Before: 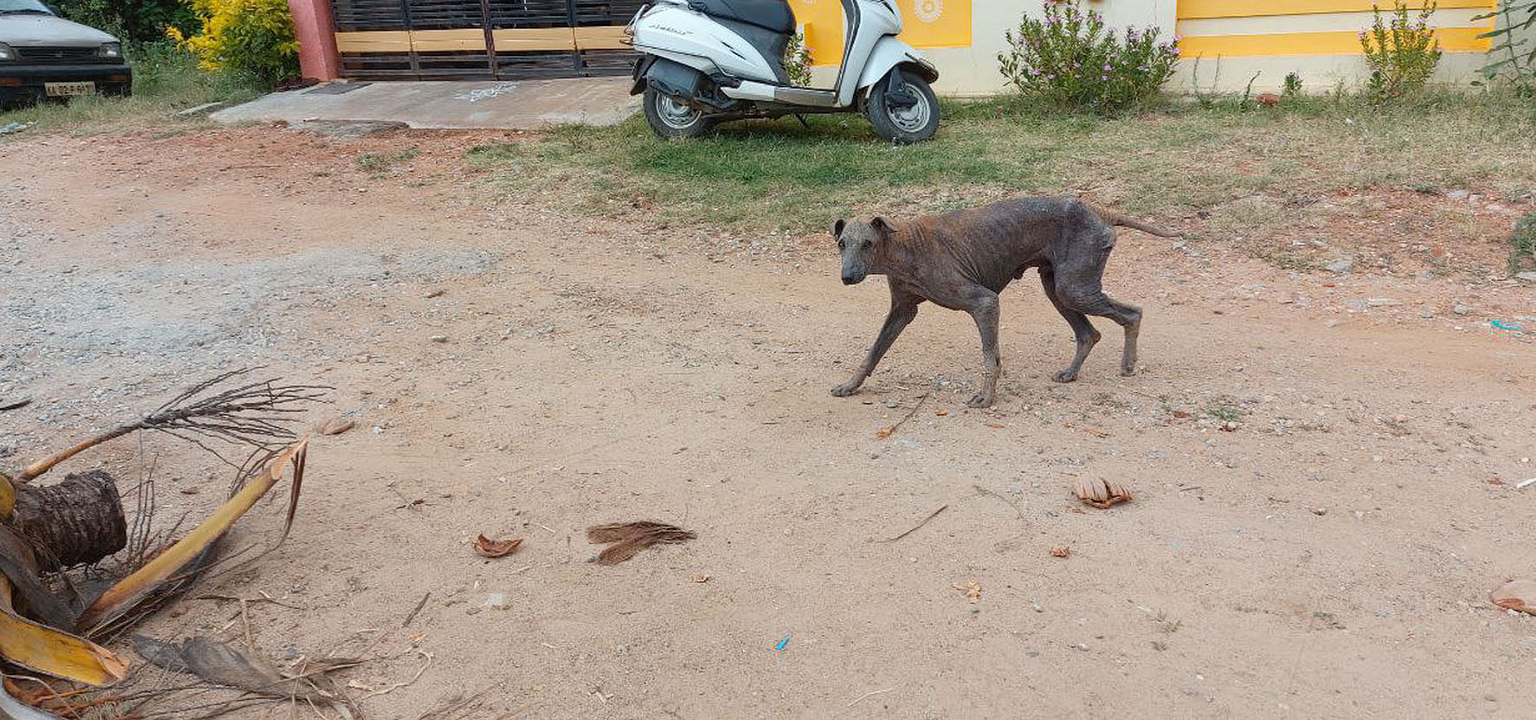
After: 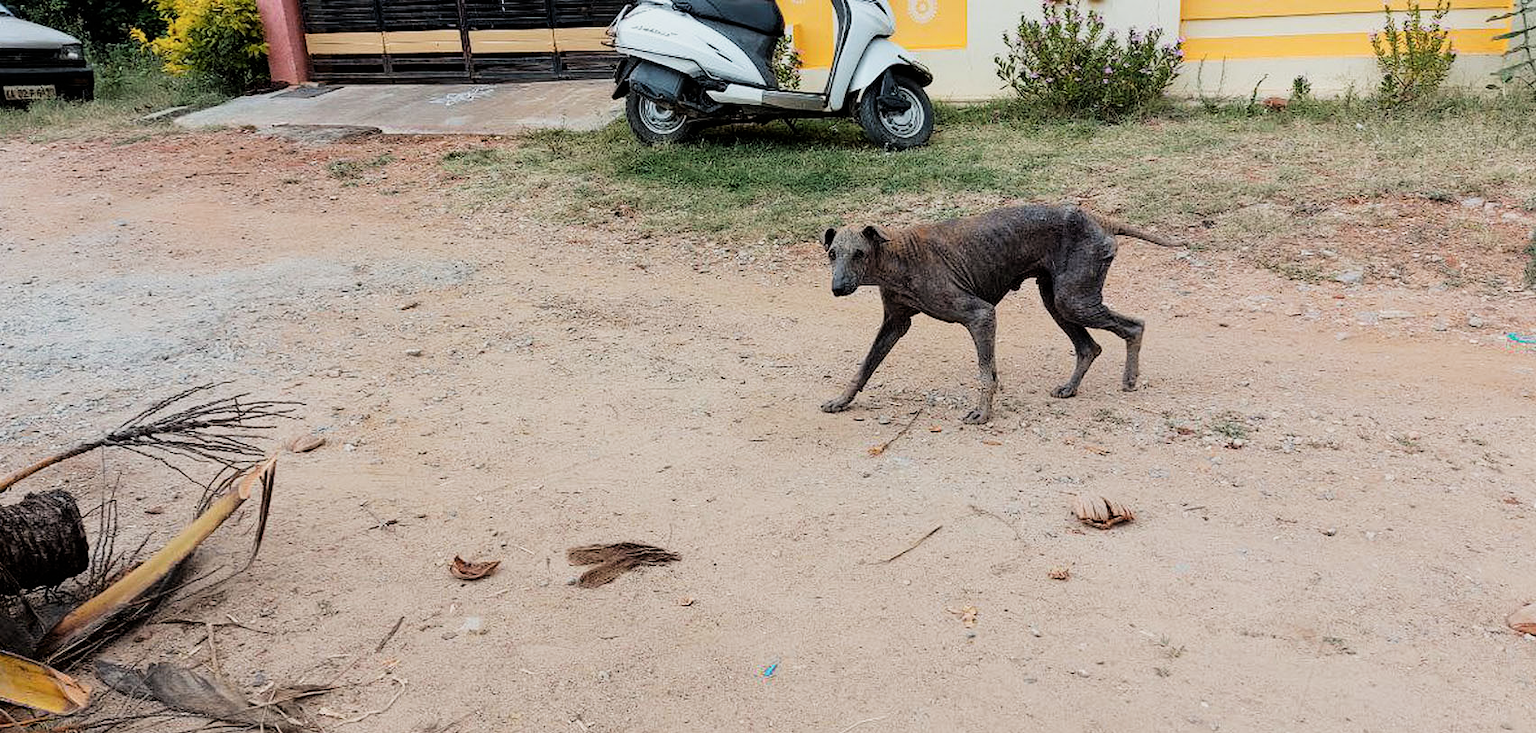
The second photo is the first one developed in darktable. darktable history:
filmic rgb: black relative exposure -5.06 EV, white relative exposure 3.5 EV, hardness 3.16, contrast 1.388, highlights saturation mix -49.04%
crop and rotate: left 2.745%, right 1.065%, bottom 1.995%
